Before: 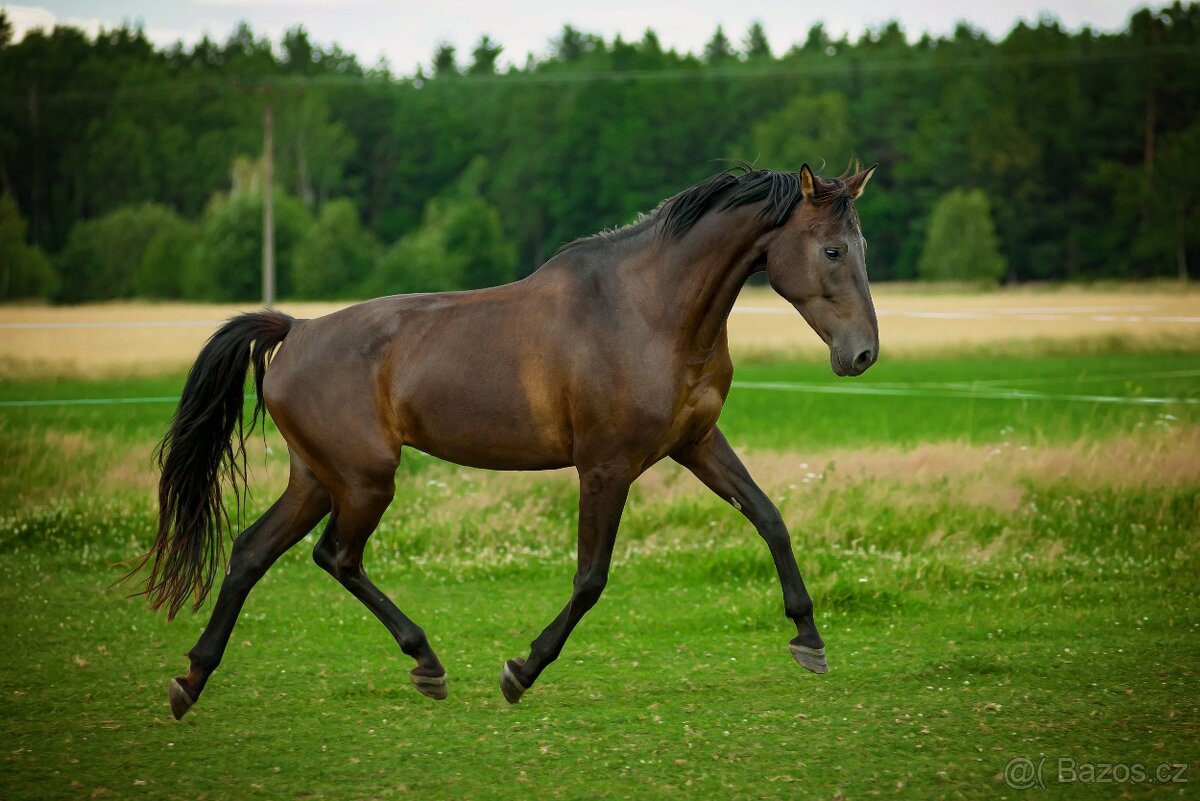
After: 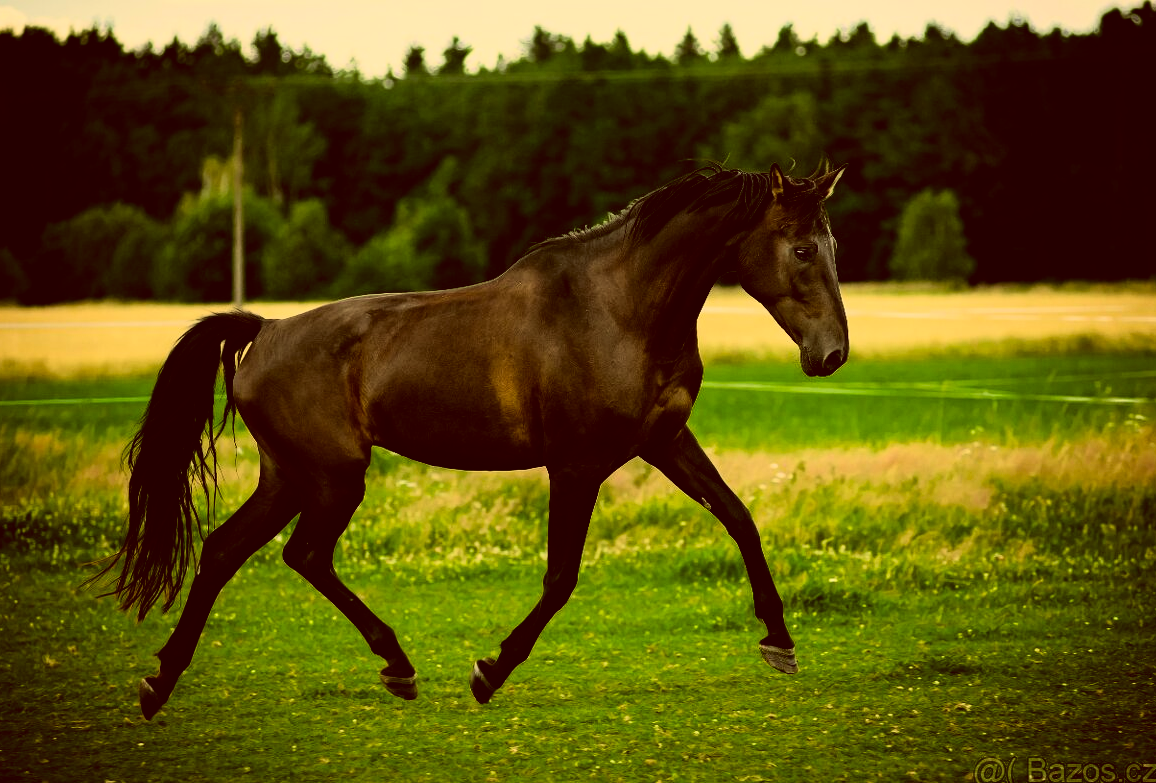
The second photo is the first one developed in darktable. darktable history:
color balance rgb: shadows lift › chroma 5.41%, shadows lift › hue 240°, highlights gain › chroma 3.74%, highlights gain › hue 60°, saturation formula JzAzBz (2021)
crop and rotate: left 2.536%, right 1.107%, bottom 2.246%
exposure: exposure -1 EV, compensate highlight preservation false
rgb curve: curves: ch0 [(0, 0) (0.21, 0.15) (0.24, 0.21) (0.5, 0.75) (0.75, 0.96) (0.89, 0.99) (1, 1)]; ch1 [(0, 0.02) (0.21, 0.13) (0.25, 0.2) (0.5, 0.67) (0.75, 0.9) (0.89, 0.97) (1, 1)]; ch2 [(0, 0.02) (0.21, 0.13) (0.25, 0.2) (0.5, 0.67) (0.75, 0.9) (0.89, 0.97) (1, 1)], compensate middle gray true
color correction: highlights a* 1.12, highlights b* 24.26, shadows a* 15.58, shadows b* 24.26
